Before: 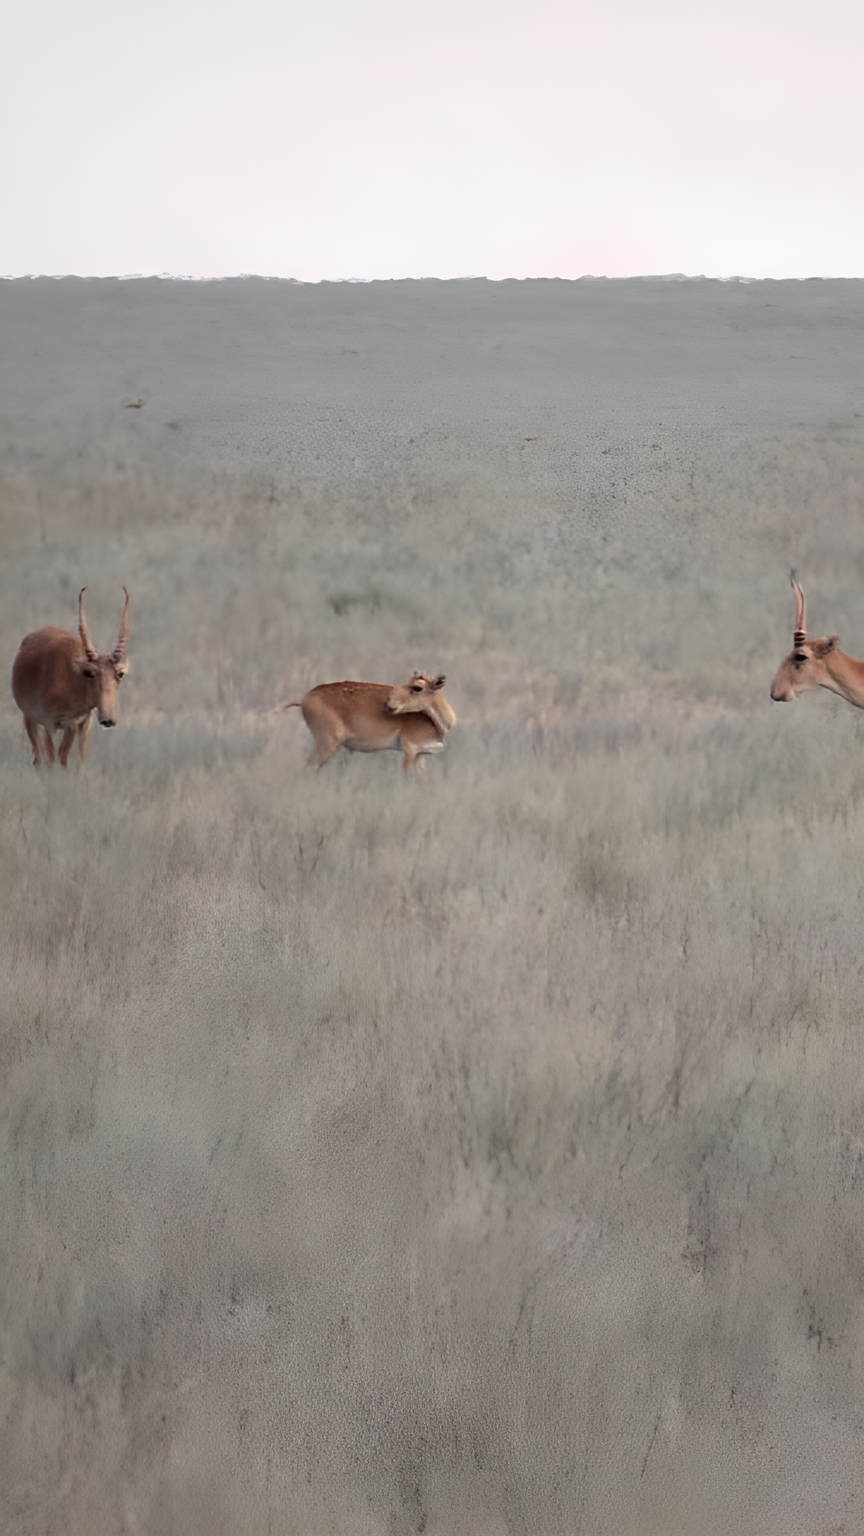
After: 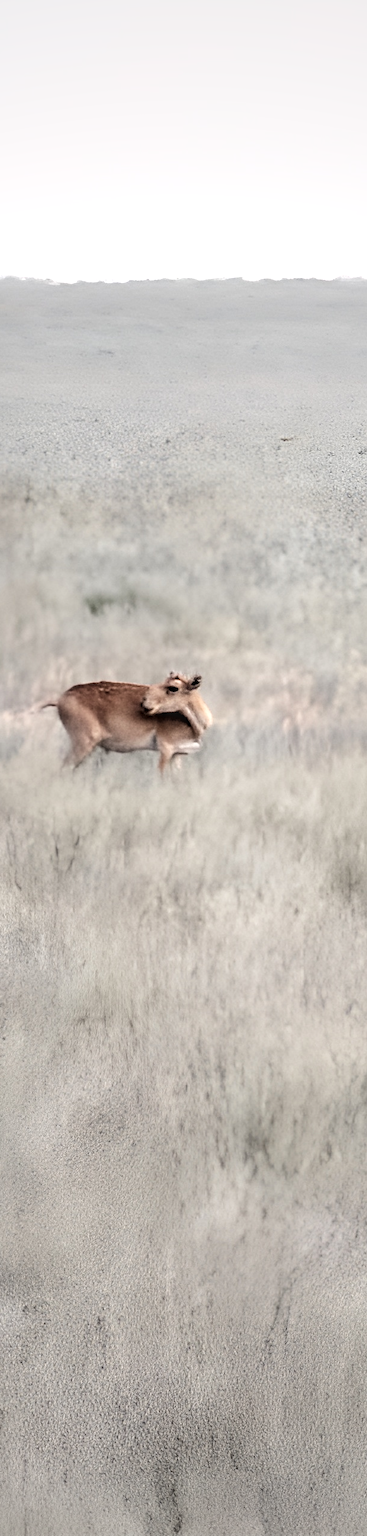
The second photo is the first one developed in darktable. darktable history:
tone curve: curves: ch0 [(0, 0) (0.003, 0.032) (0.011, 0.036) (0.025, 0.049) (0.044, 0.075) (0.069, 0.112) (0.1, 0.151) (0.136, 0.197) (0.177, 0.241) (0.224, 0.295) (0.277, 0.355) (0.335, 0.429) (0.399, 0.512) (0.468, 0.607) (0.543, 0.702) (0.623, 0.796) (0.709, 0.903) (0.801, 0.987) (0.898, 0.997) (1, 1)], color space Lab, independent channels, preserve colors none
local contrast: on, module defaults
vignetting: fall-off start 71.53%, brightness -0.203, center (0, 0.008)
filmic rgb: black relative exposure -5.07 EV, white relative exposure 3.99 EV, hardness 2.88, contrast 1.197, highlights saturation mix -30.08%
crop: left 28.285%, right 29.182%
